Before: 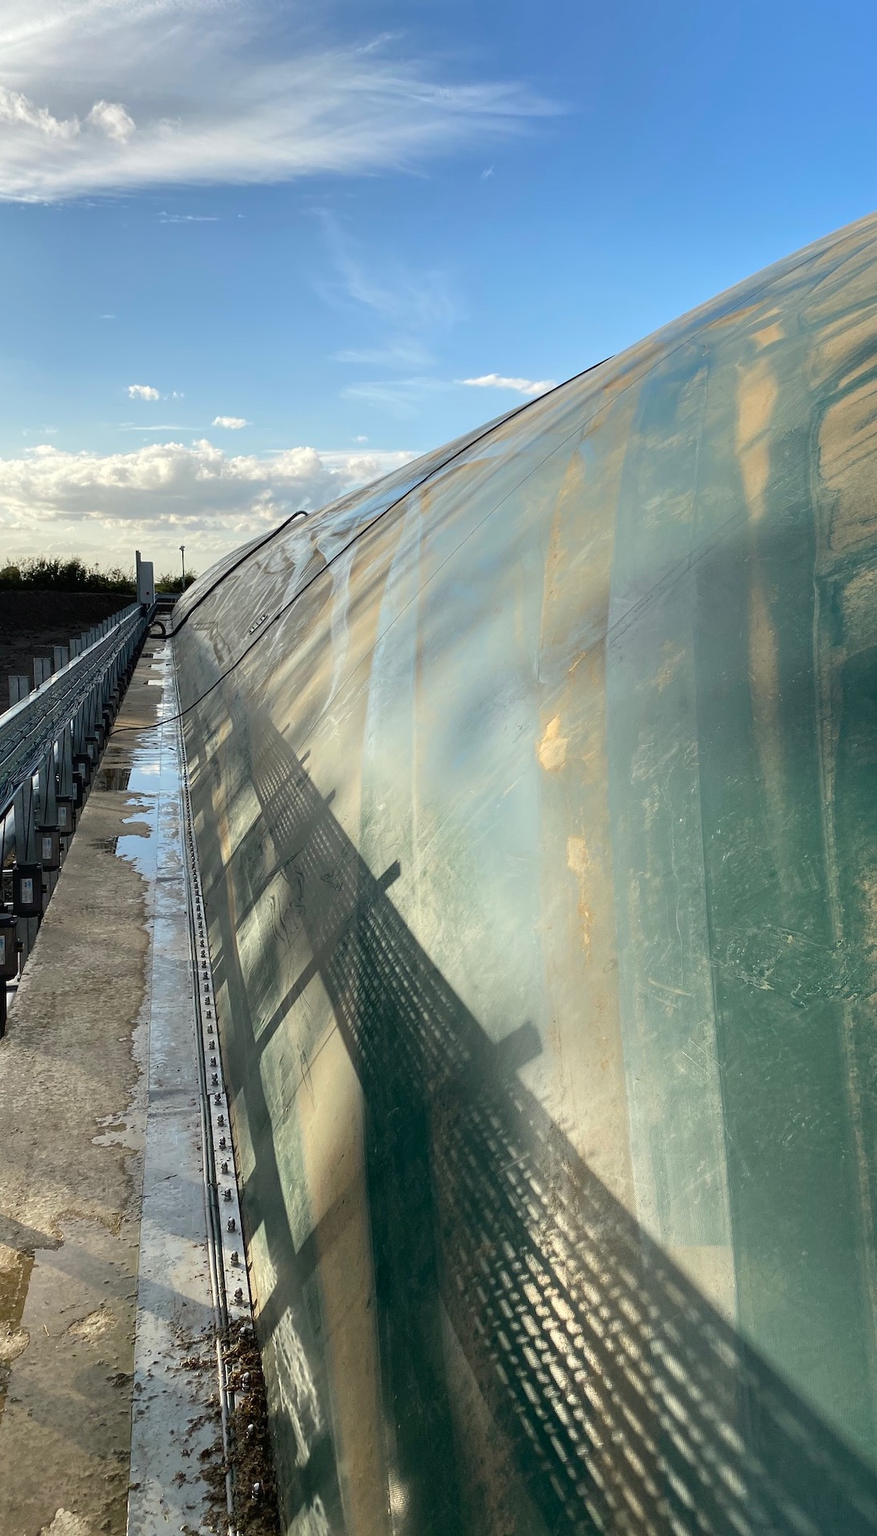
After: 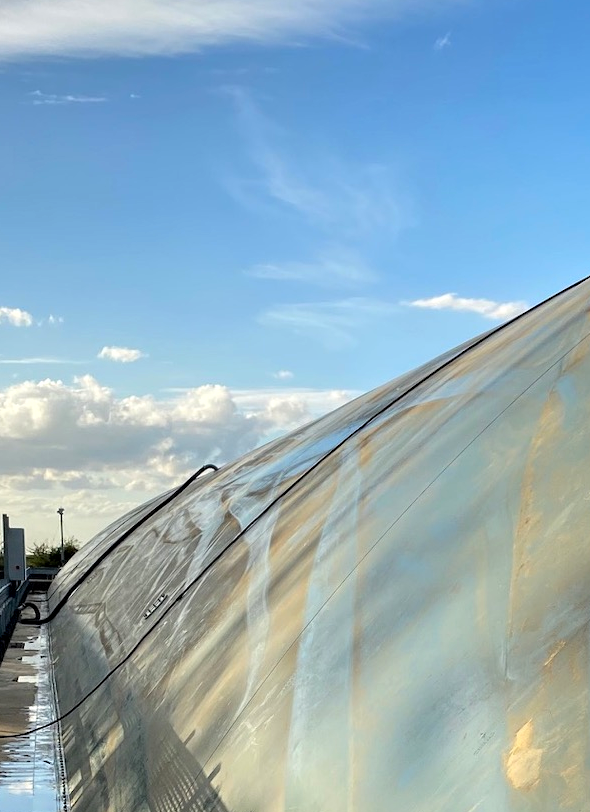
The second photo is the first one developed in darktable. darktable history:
crop: left 15.306%, top 9.065%, right 30.789%, bottom 48.638%
color correction: saturation 1.1
contrast equalizer: octaves 7, y [[0.528 ×6], [0.514 ×6], [0.362 ×6], [0 ×6], [0 ×6]]
